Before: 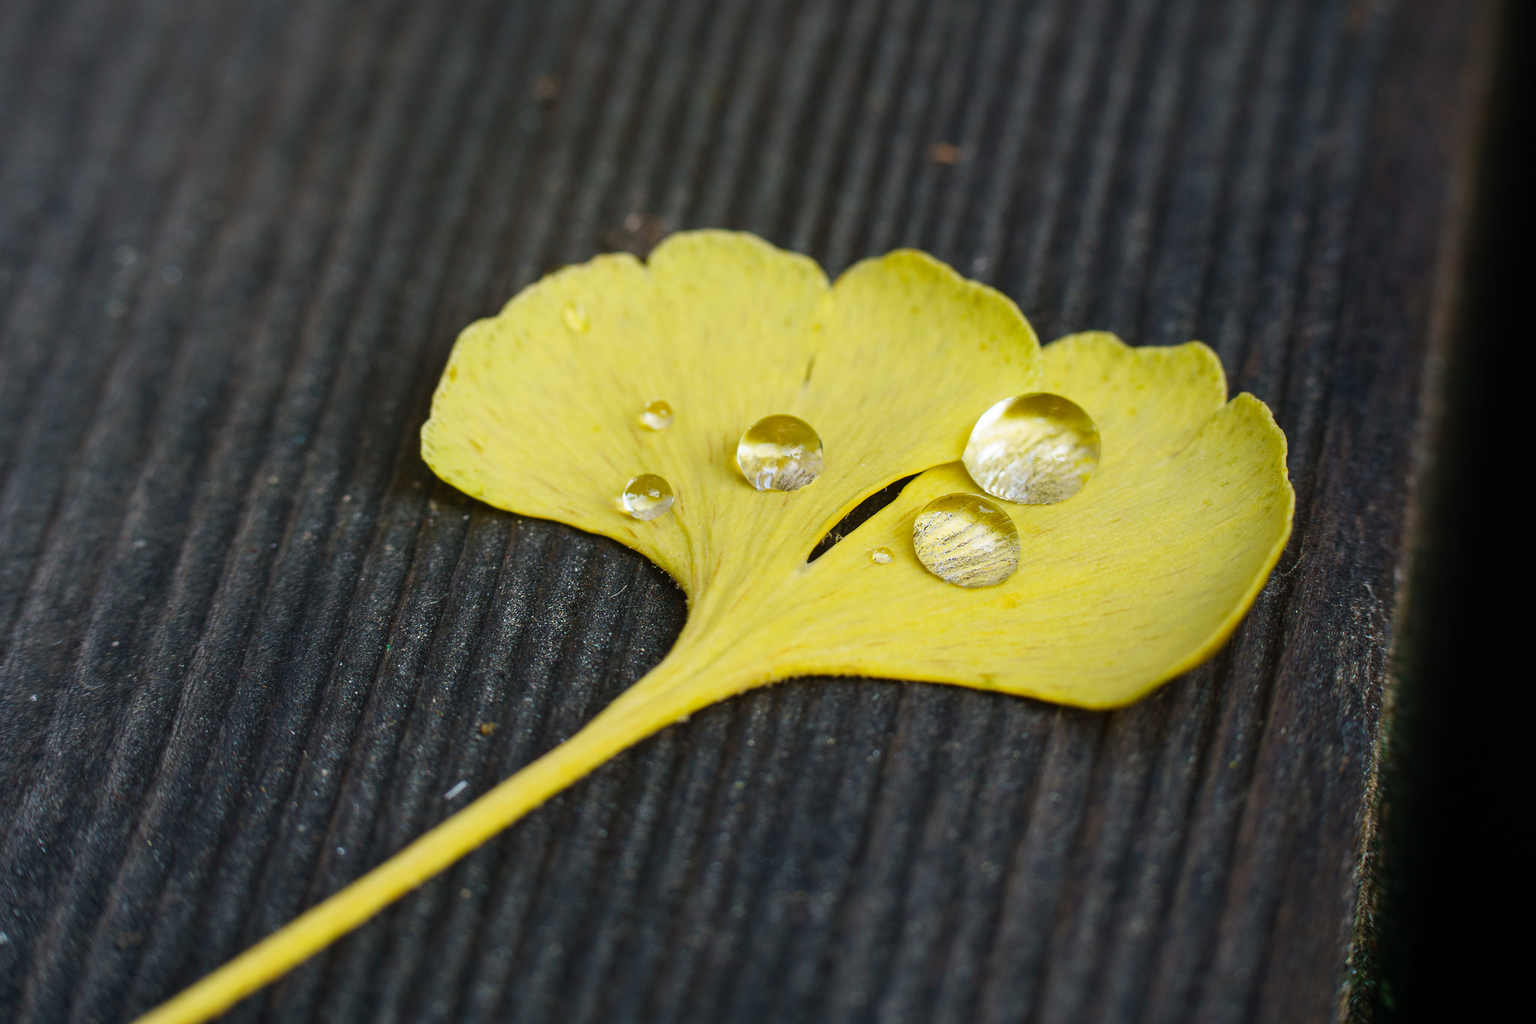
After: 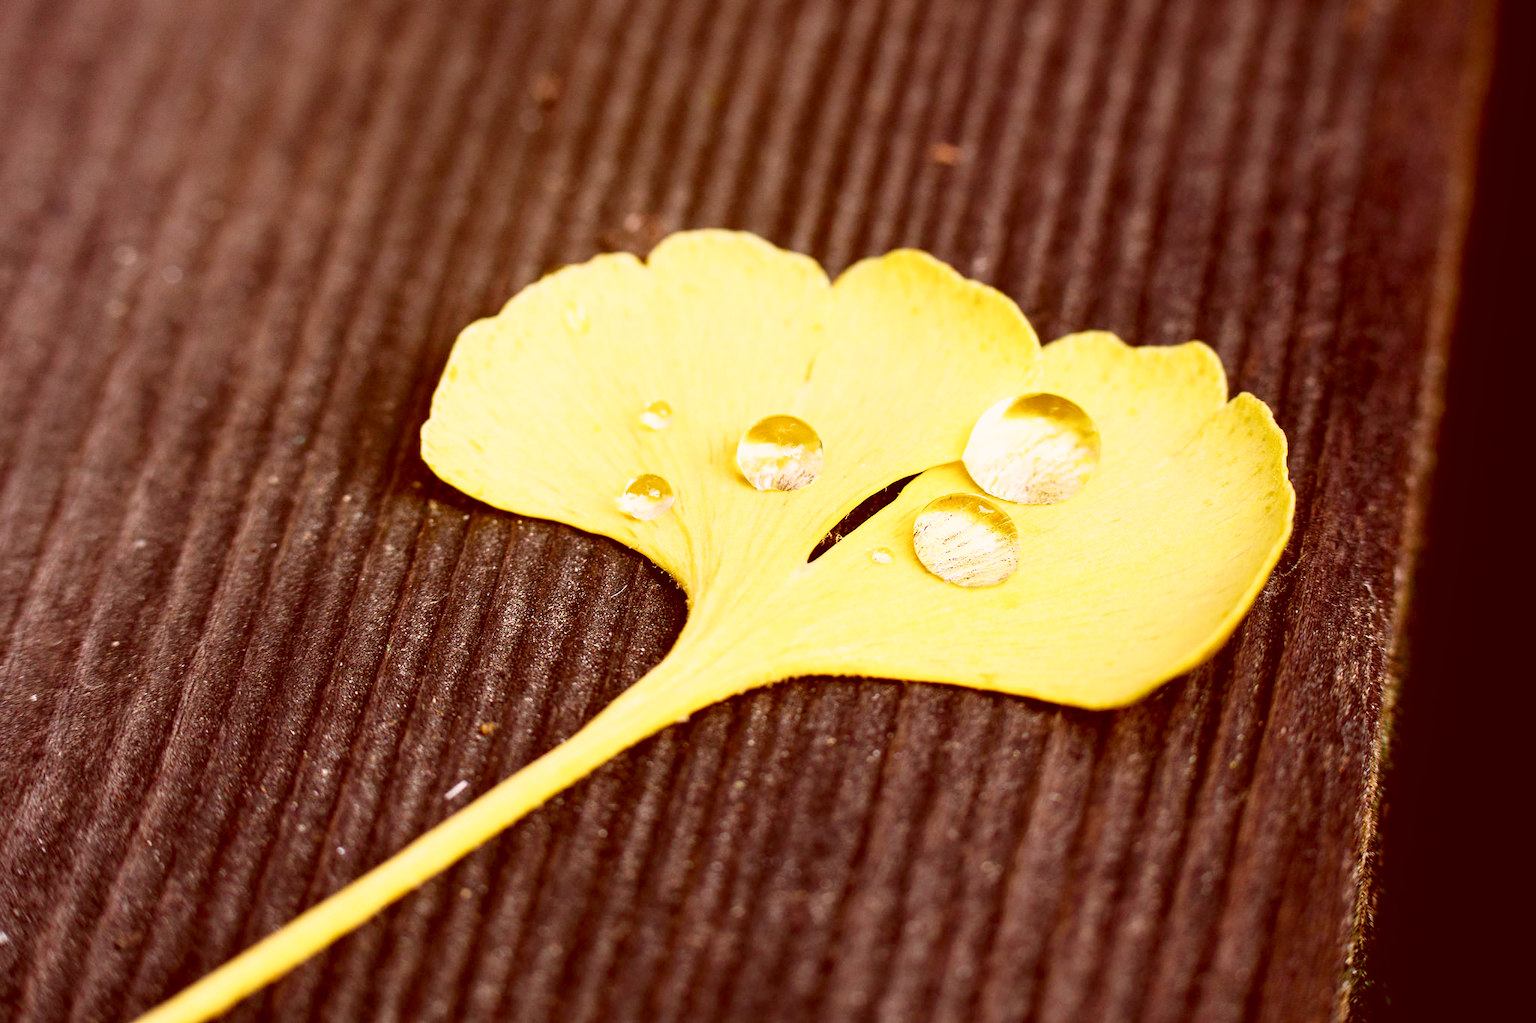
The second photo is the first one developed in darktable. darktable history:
color correction: highlights a* 9.47, highlights b* 8.96, shadows a* 39.7, shadows b* 39.68, saturation 0.797
base curve: curves: ch0 [(0, 0) (0.012, 0.01) (0.073, 0.168) (0.31, 0.711) (0.645, 0.957) (1, 1)], preserve colors none
